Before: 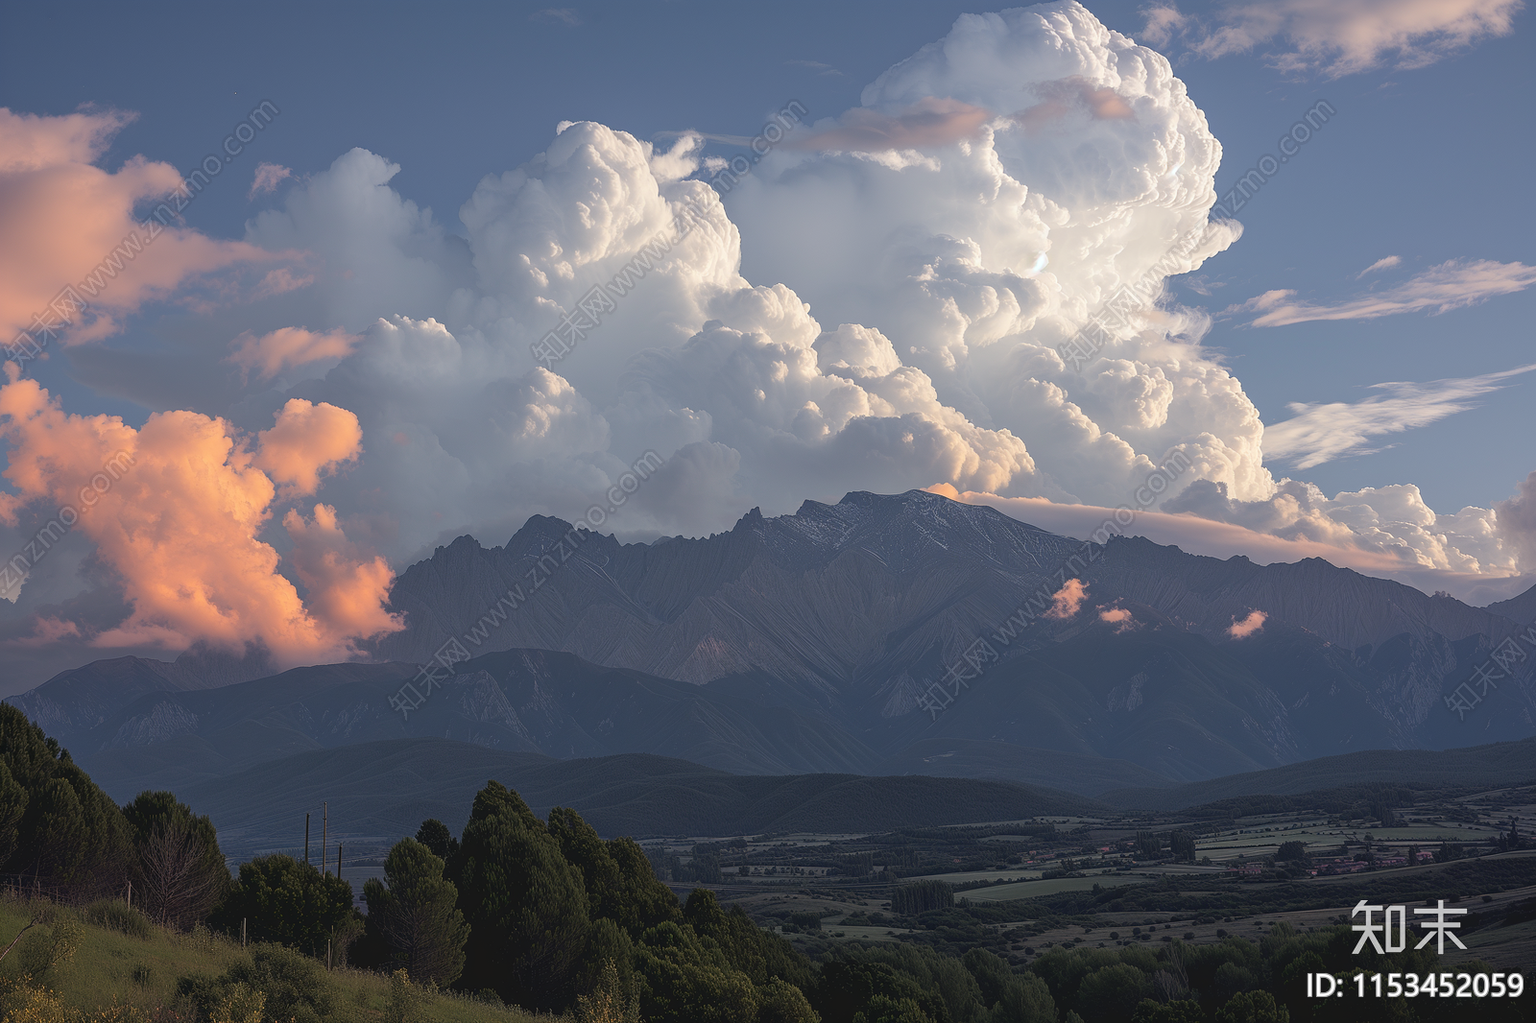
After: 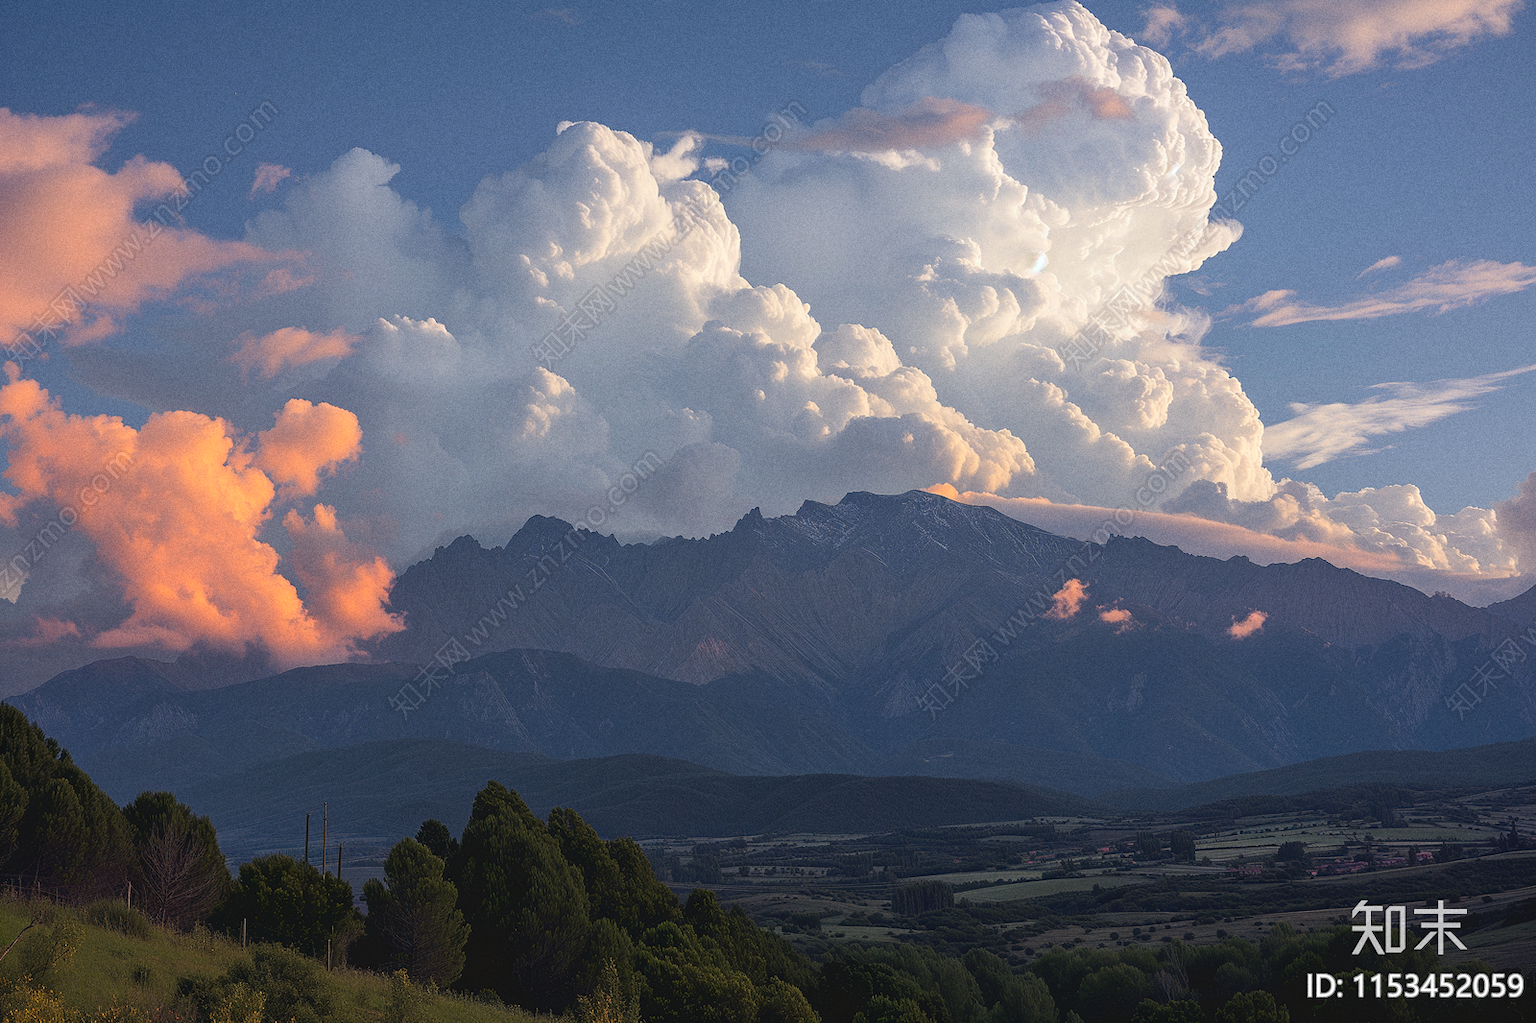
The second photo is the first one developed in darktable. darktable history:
contrast brightness saturation: contrast 0.09, saturation 0.28
grain: coarseness 0.09 ISO
